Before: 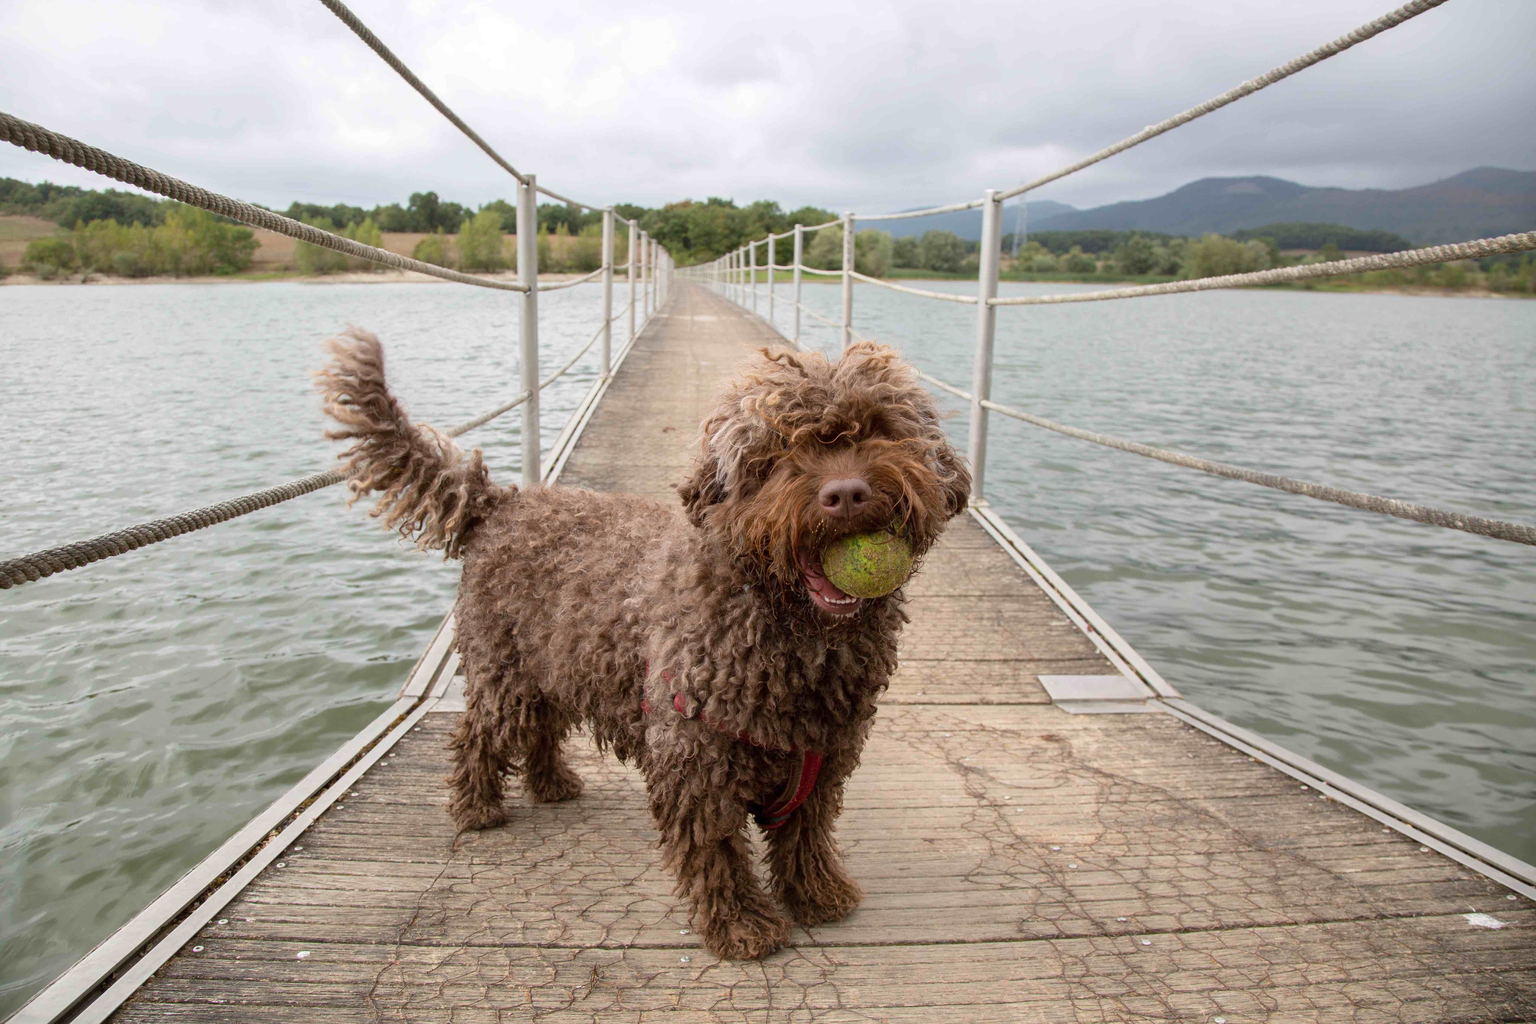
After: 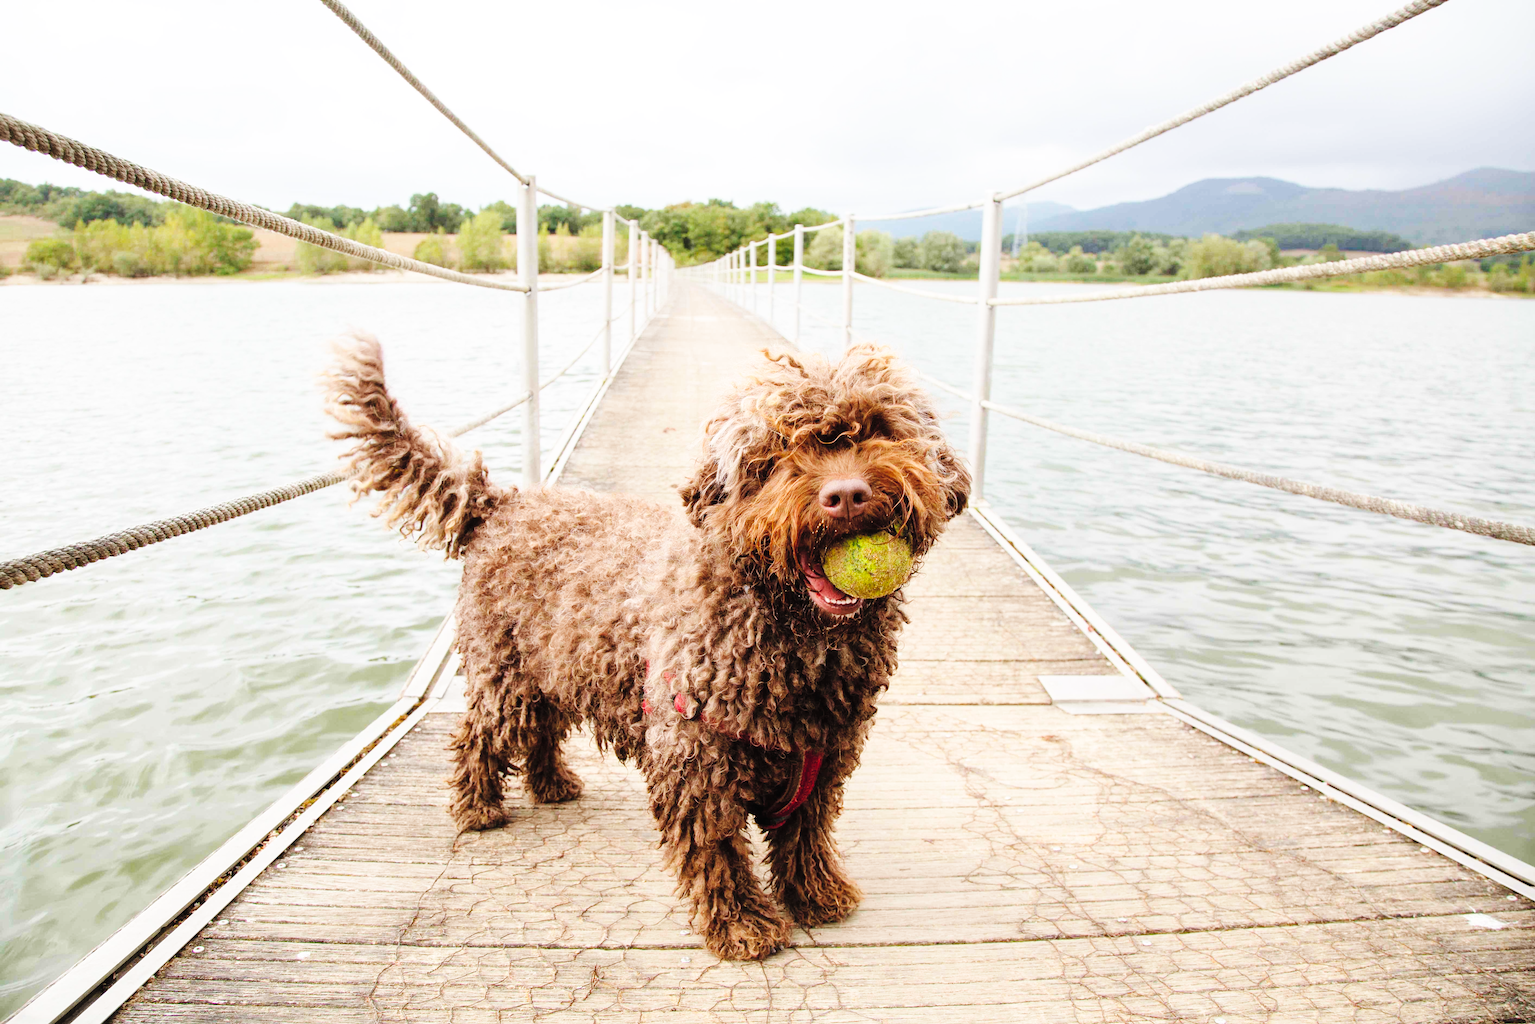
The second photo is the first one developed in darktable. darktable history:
contrast brightness saturation: brightness 0.141
base curve: curves: ch0 [(0, 0) (0, 0) (0.002, 0.001) (0.008, 0.003) (0.019, 0.011) (0.037, 0.037) (0.064, 0.11) (0.102, 0.232) (0.152, 0.379) (0.216, 0.524) (0.296, 0.665) (0.394, 0.789) (0.512, 0.881) (0.651, 0.945) (0.813, 0.986) (1, 1)], preserve colors none
